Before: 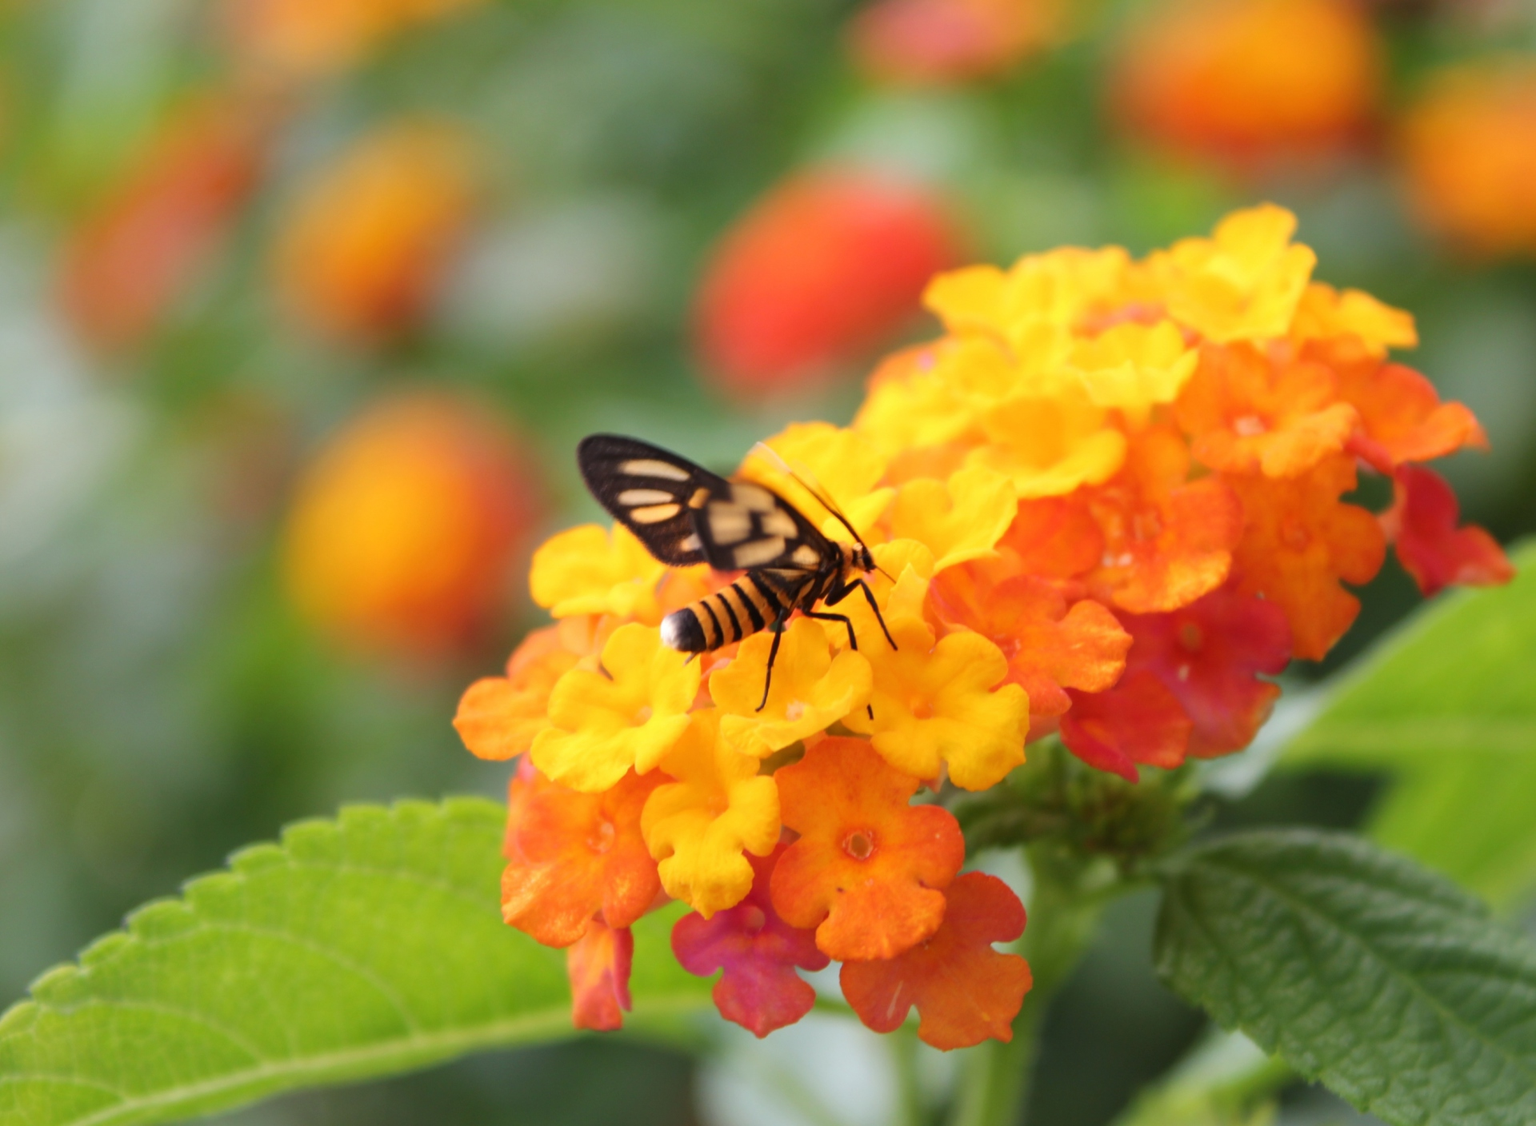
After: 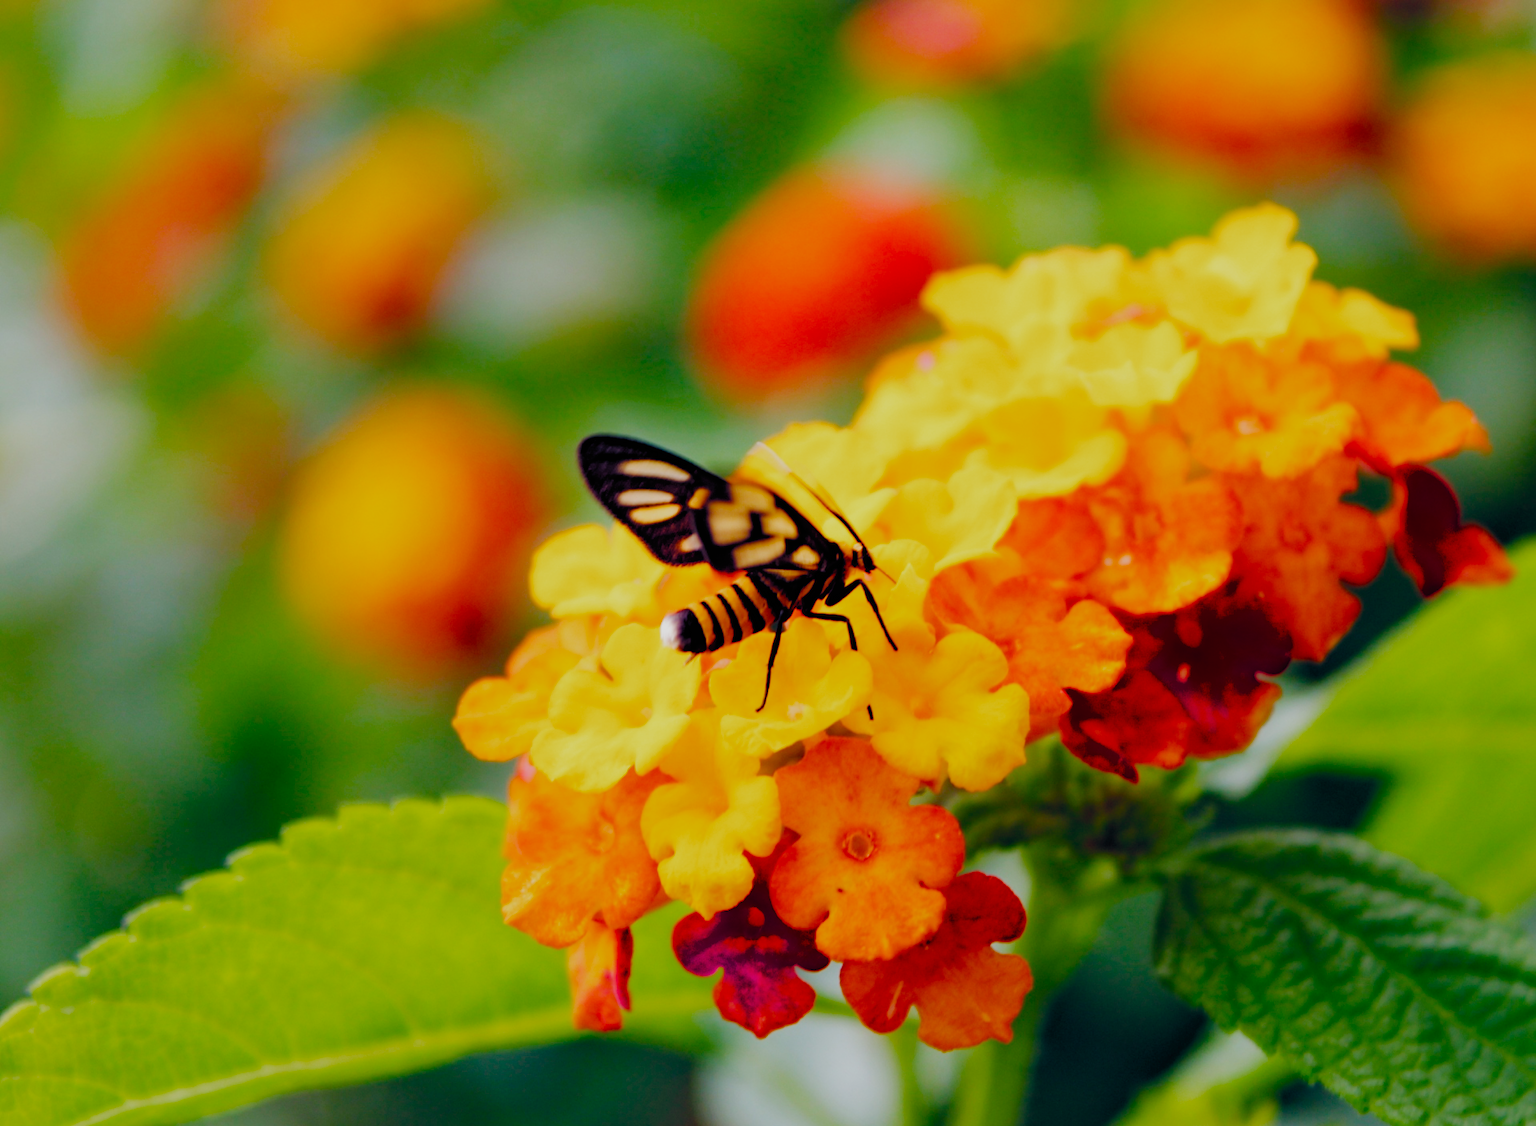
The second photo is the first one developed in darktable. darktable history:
color balance rgb: global offset › luminance -0.287%, global offset › chroma 0.312%, global offset › hue 259.48°, linear chroma grading › global chroma 19.822%, perceptual saturation grading › global saturation 20%, perceptual saturation grading › highlights -25.038%, perceptual saturation grading › shadows 50.066%
filmic rgb: black relative exposure -5.14 EV, white relative exposure 4 EV, hardness 2.89, contrast 1.097, preserve chrominance no, color science v5 (2021), contrast in shadows safe, contrast in highlights safe
haze removal: strength 0.289, distance 0.245, adaptive false
